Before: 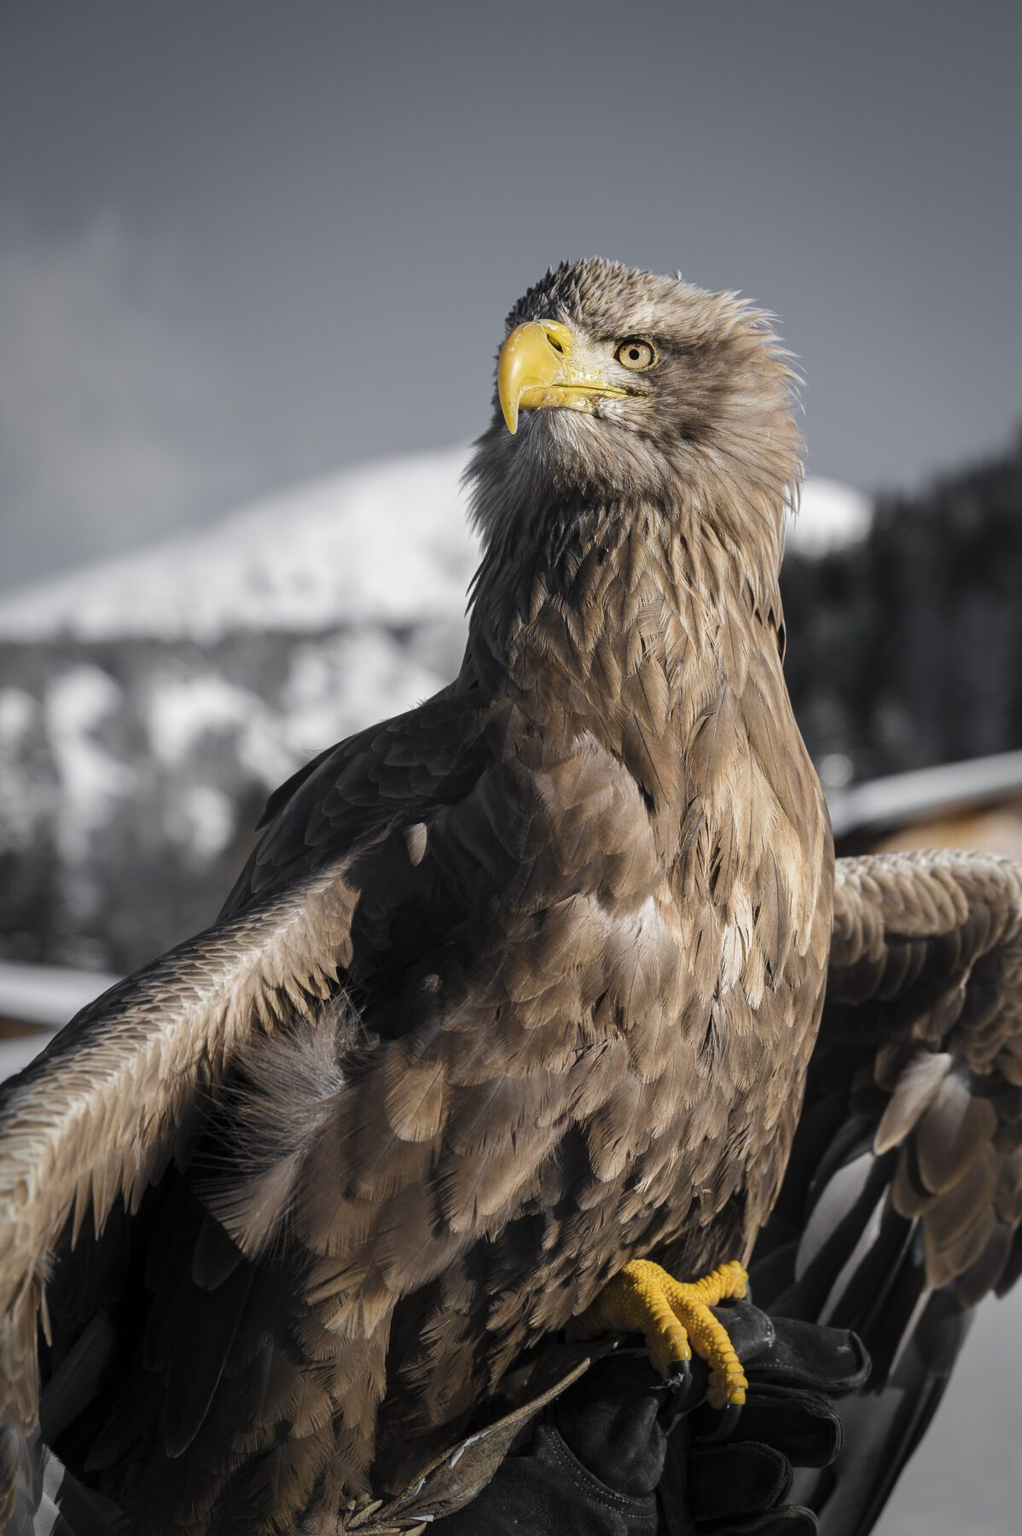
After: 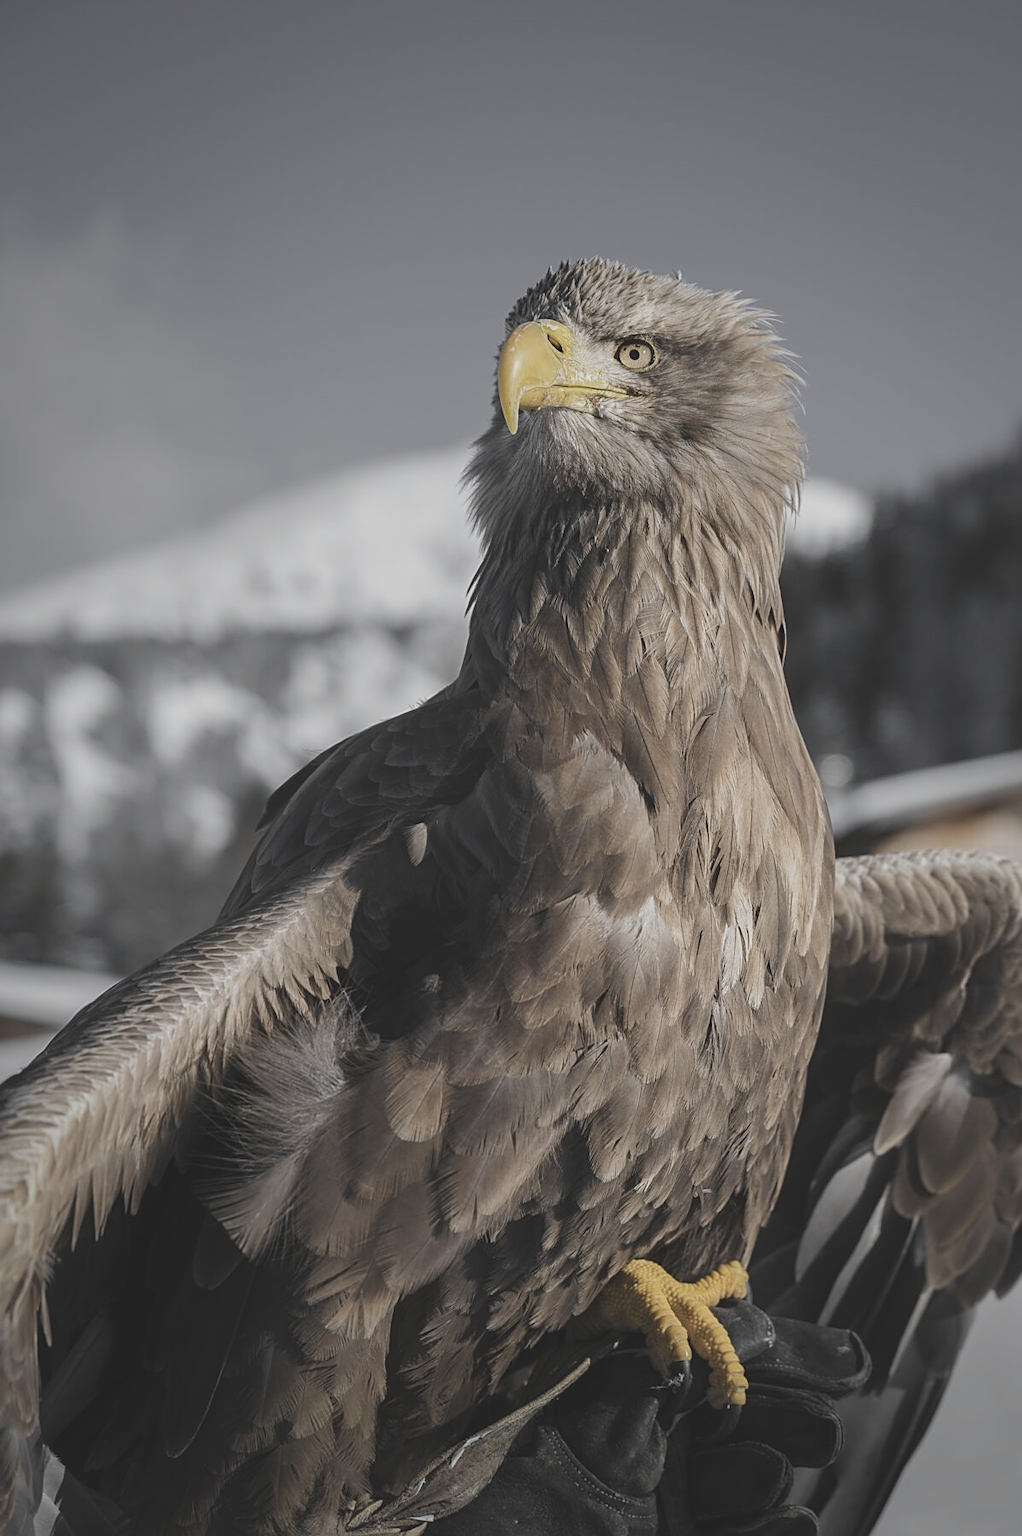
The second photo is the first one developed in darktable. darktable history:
sharpen: on, module defaults
contrast brightness saturation: contrast -0.26, saturation -0.43
